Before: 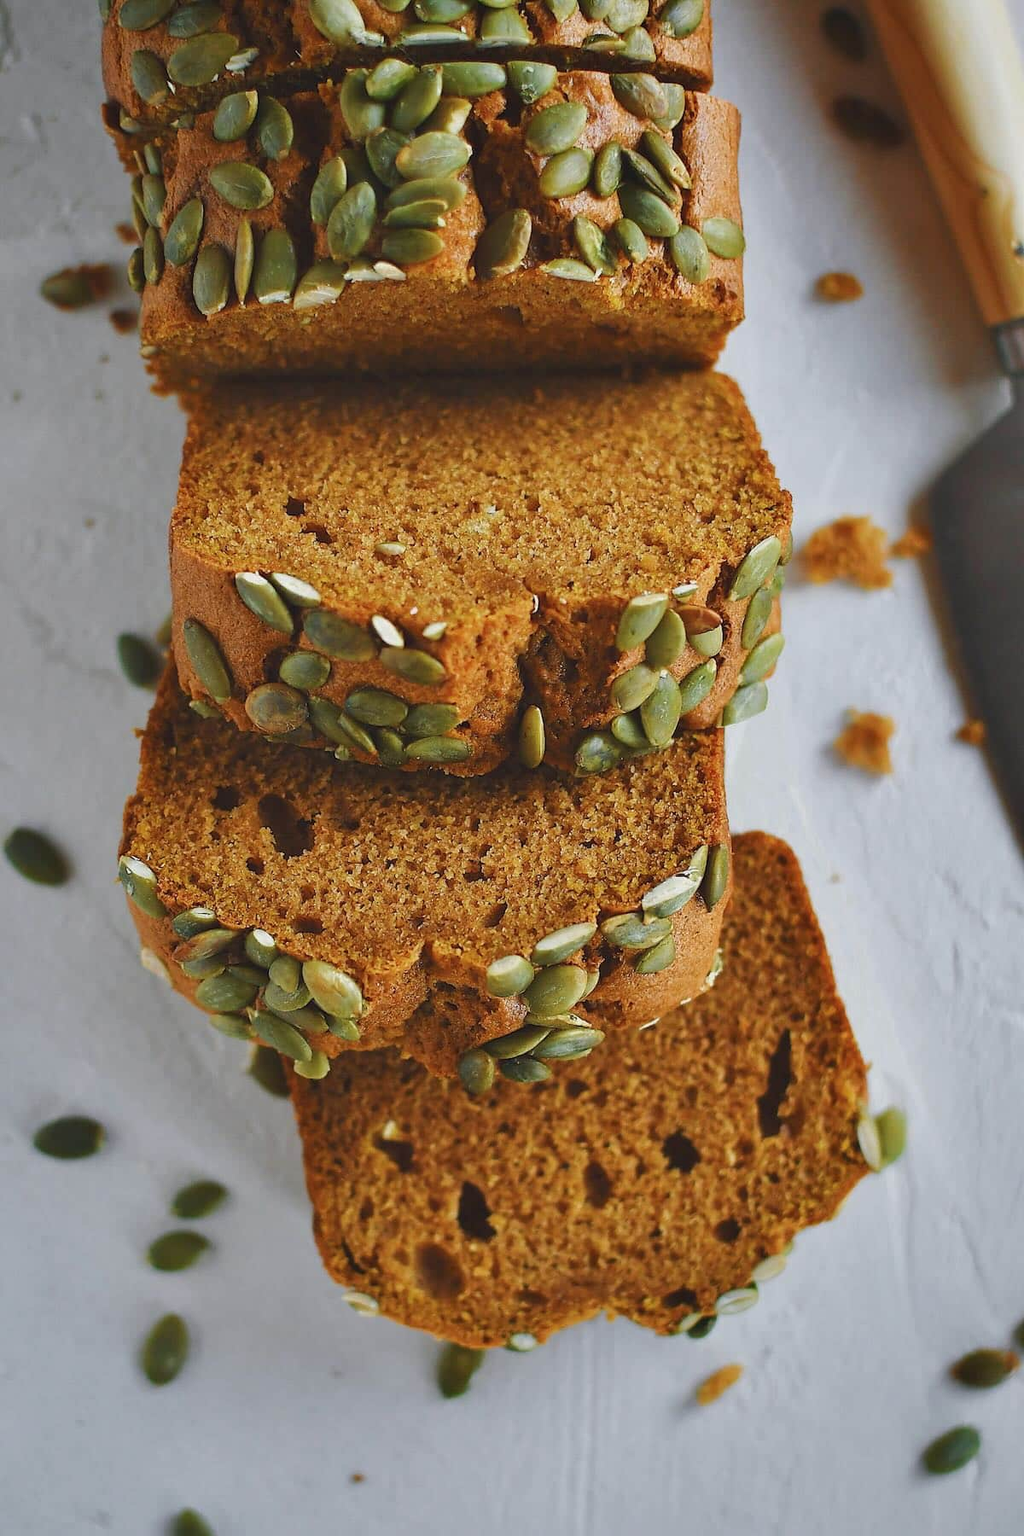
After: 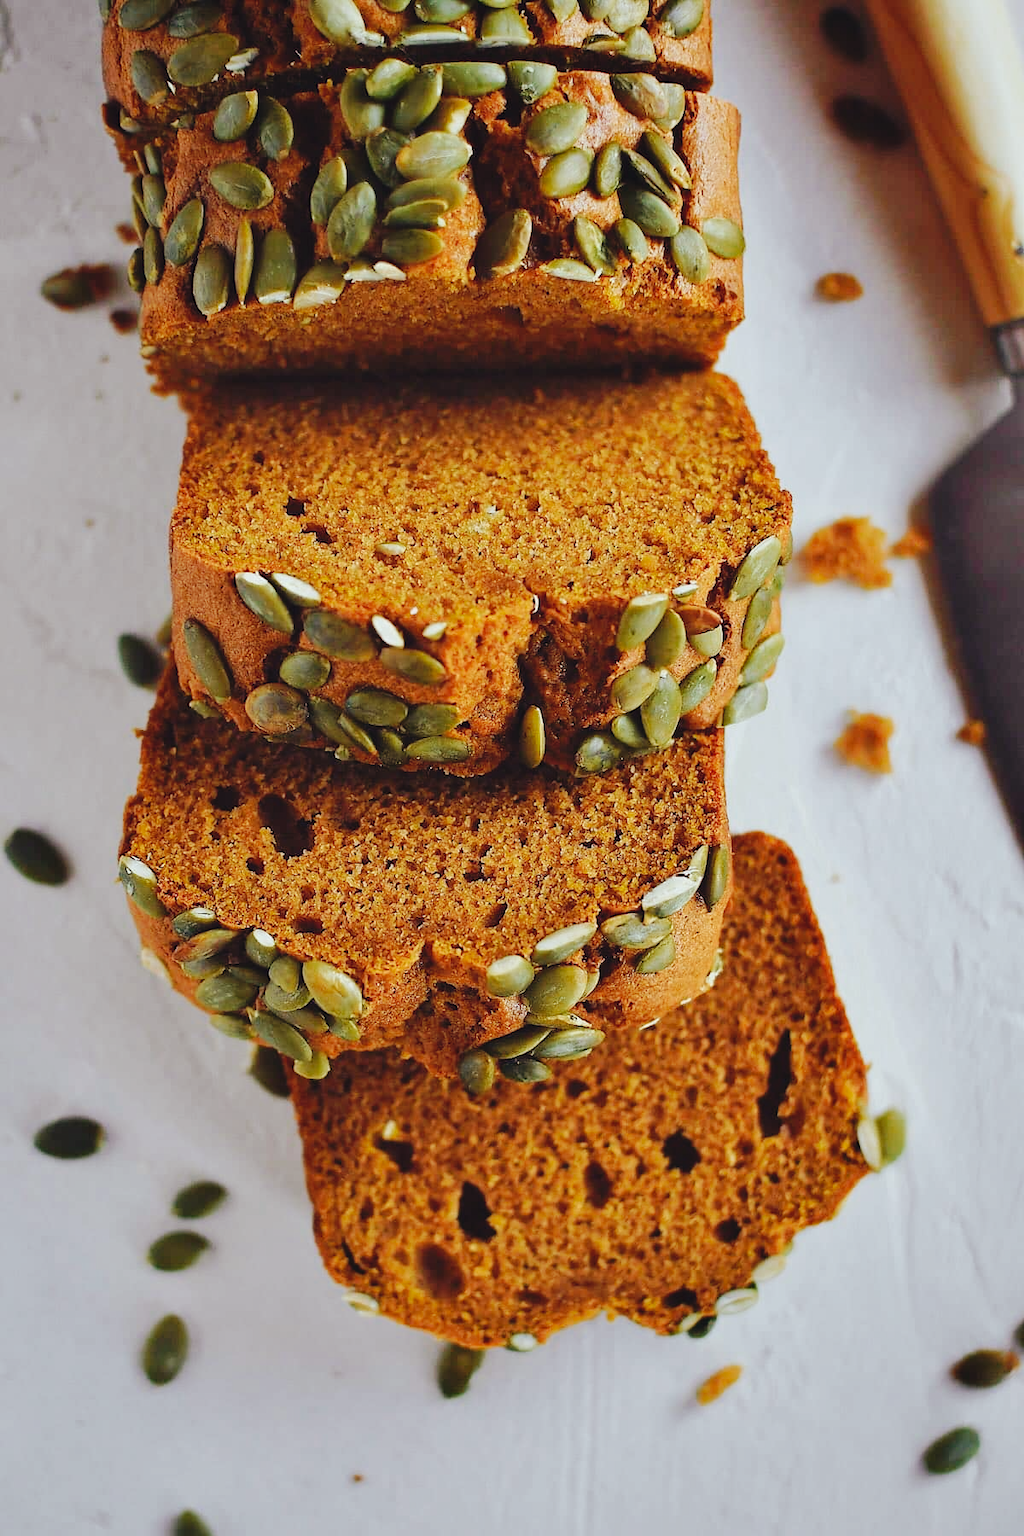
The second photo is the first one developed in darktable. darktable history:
tone curve: curves: ch0 [(0, 0) (0.003, 0.044) (0.011, 0.045) (0.025, 0.048) (0.044, 0.051) (0.069, 0.065) (0.1, 0.08) (0.136, 0.108) (0.177, 0.152) (0.224, 0.216) (0.277, 0.305) (0.335, 0.392) (0.399, 0.481) (0.468, 0.579) (0.543, 0.658) (0.623, 0.729) (0.709, 0.8) (0.801, 0.867) (0.898, 0.93) (1, 1)], preserve colors none
color look up table: target L [94.96, 87.9, 85.96, 78.31, 74.36, 52.58, 58.43, 57.8, 48.7, 45.55, 25.52, 8.802, 200.32, 88.91, 68.54, 69.46, 65.47, 48.22, 48.43, 43.68, 36.72, 32.99, 28.53, 23.03, 13.64, 88.26, 72.09, 63.69, 65.59, 57.95, 48.07, 52.48, 53.53, 43.89, 35.53, 35.31, 30.36, 36.17, 28.92, 9.28, 2.58, 84.85, 86.08, 74.77, 63.61, 52.35, 51.13, 36.92, 35.65], target a [-9.055, -7.592, -33.31, -58.05, -68.3, -48.02, -23.29, -40.06, -13.98, -37.8, -18.31, -9.307, 0, 5.148, 33.15, 31.35, 7.087, 65.96, 33.76, 62.49, 42.74, 5.179, 7.094, 31.69, 21.57, 19.17, 46.51, 73.3, 49.33, 2.413, 18.37, 62.35, 90.15, 46.81, 42.06, 32.84, 33.4, 55.46, 47.4, 33.78, 14, -39.48, -20.21, -29.56, -15.41, -21.16, 0.632, -6.552, -16.73], target b [24.17, 83.7, 70.1, 20.92, 42.58, 42.13, 18.1, 1.564, 42.92, 27.34, 18.42, 6.614, 0, 2.691, 7.769, 40.79, 43.47, 39.92, 44.56, 22.76, 9.065, 30.78, 8.769, 25.43, 12.38, -9.413, -18.78, -52.62, -47.66, 1.373, -69.98, -38.75, -69.71, -5.256, -53.98, -22.31, -1.768, -49.7, -72.24, -41.42, -7.314, -16, -9.331, -29, -42.89, -21.46, -29.84, -27.82, -7.853], num patches 49
